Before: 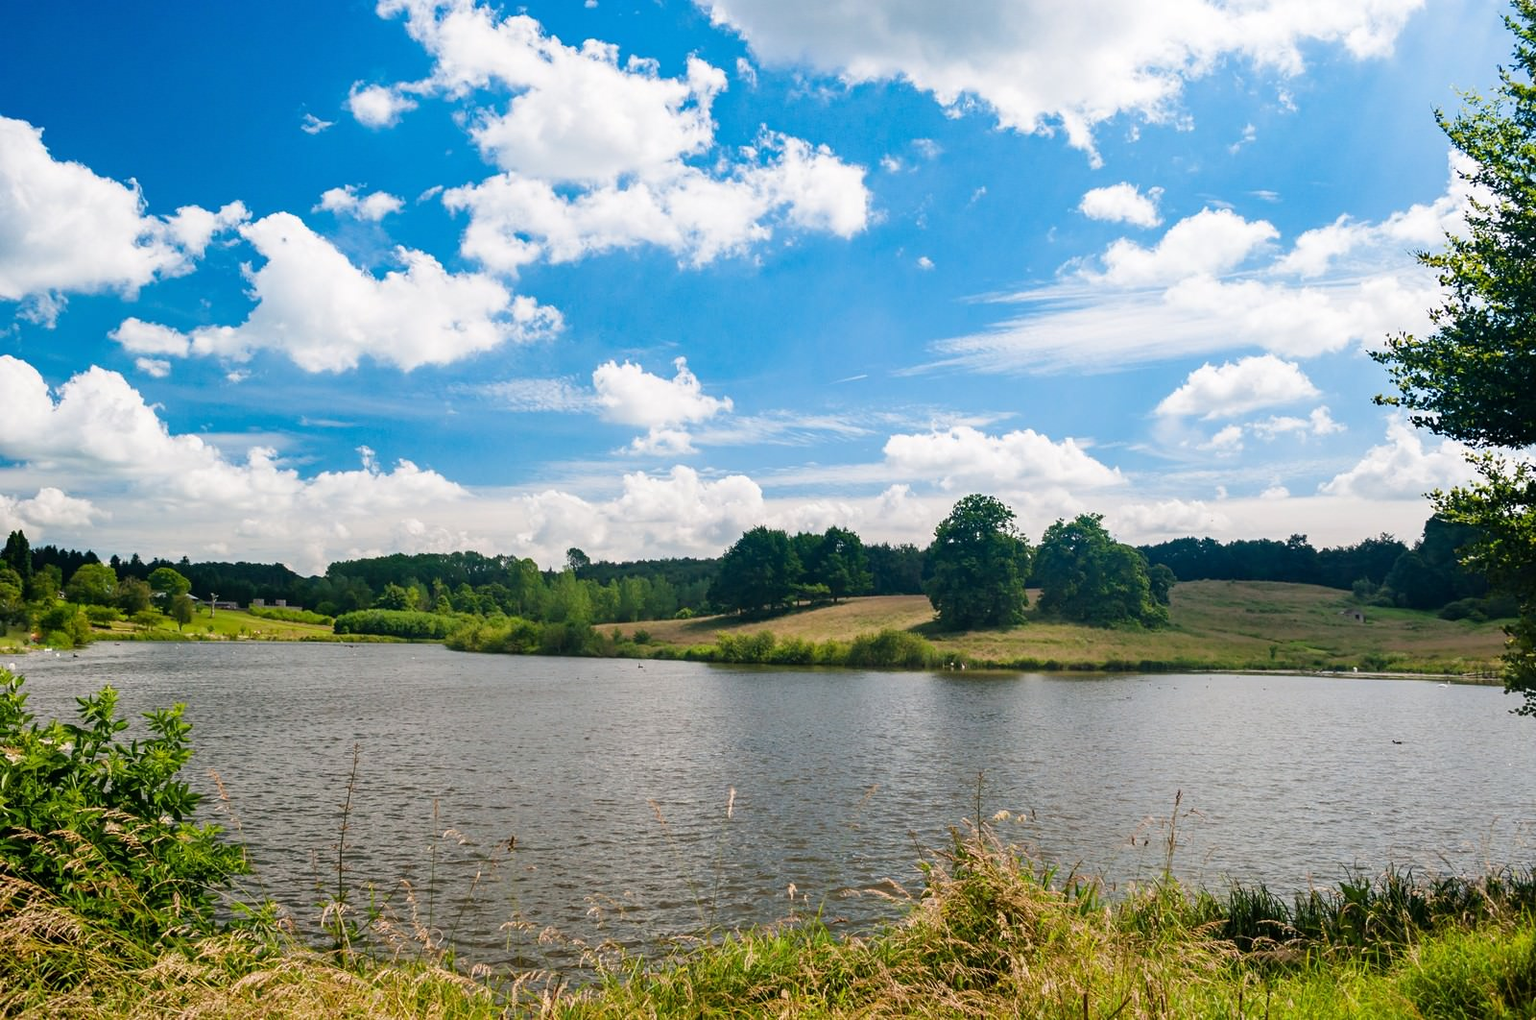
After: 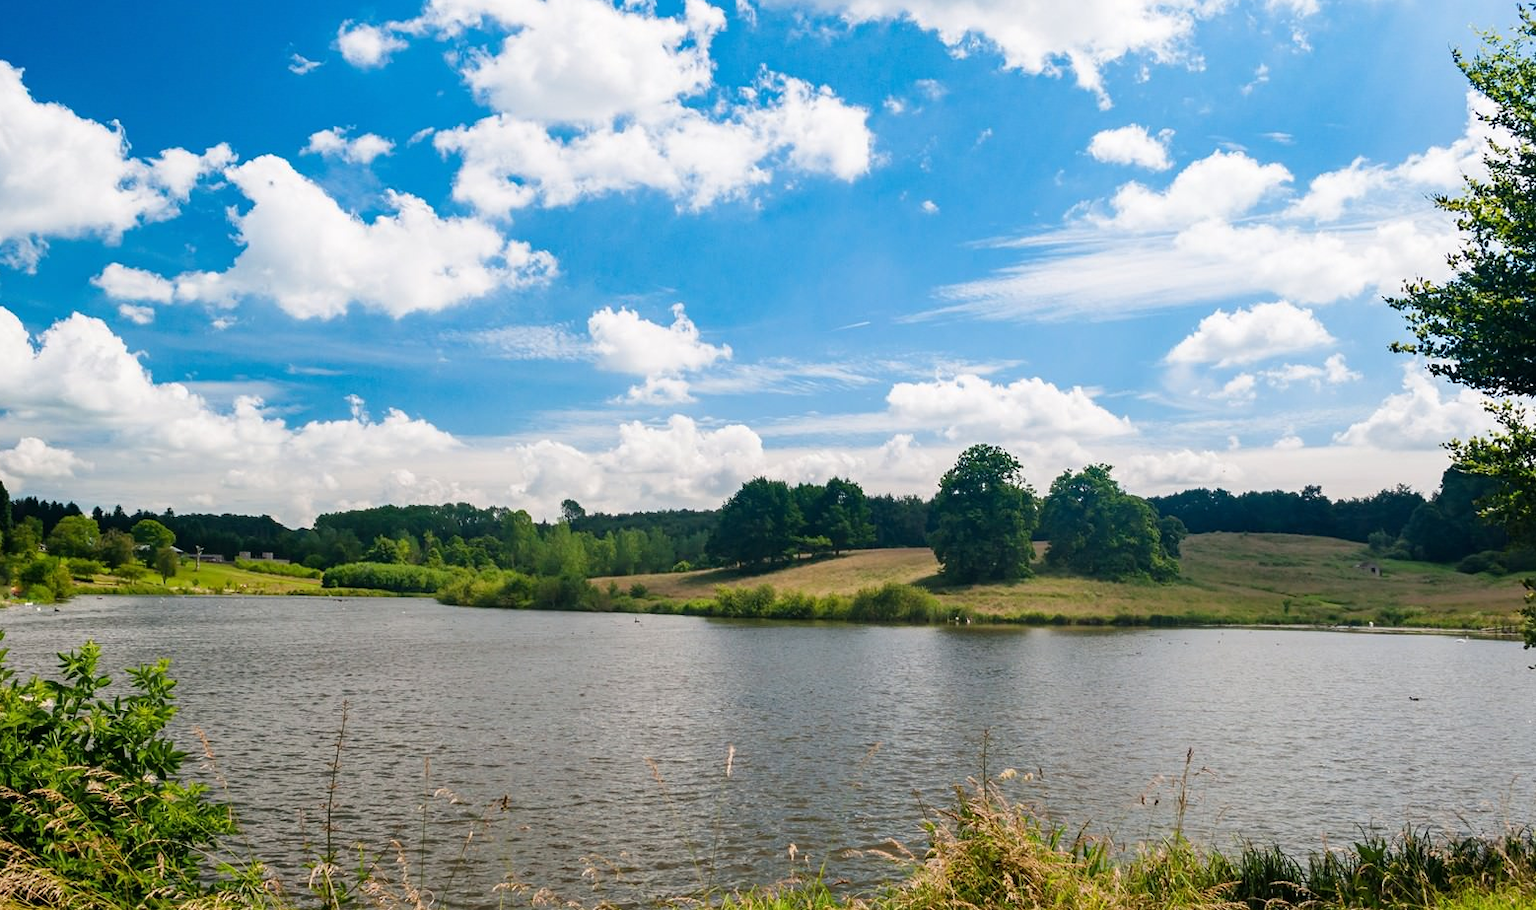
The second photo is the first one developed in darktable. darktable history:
crop: left 1.331%, top 6.1%, right 1.292%, bottom 6.873%
